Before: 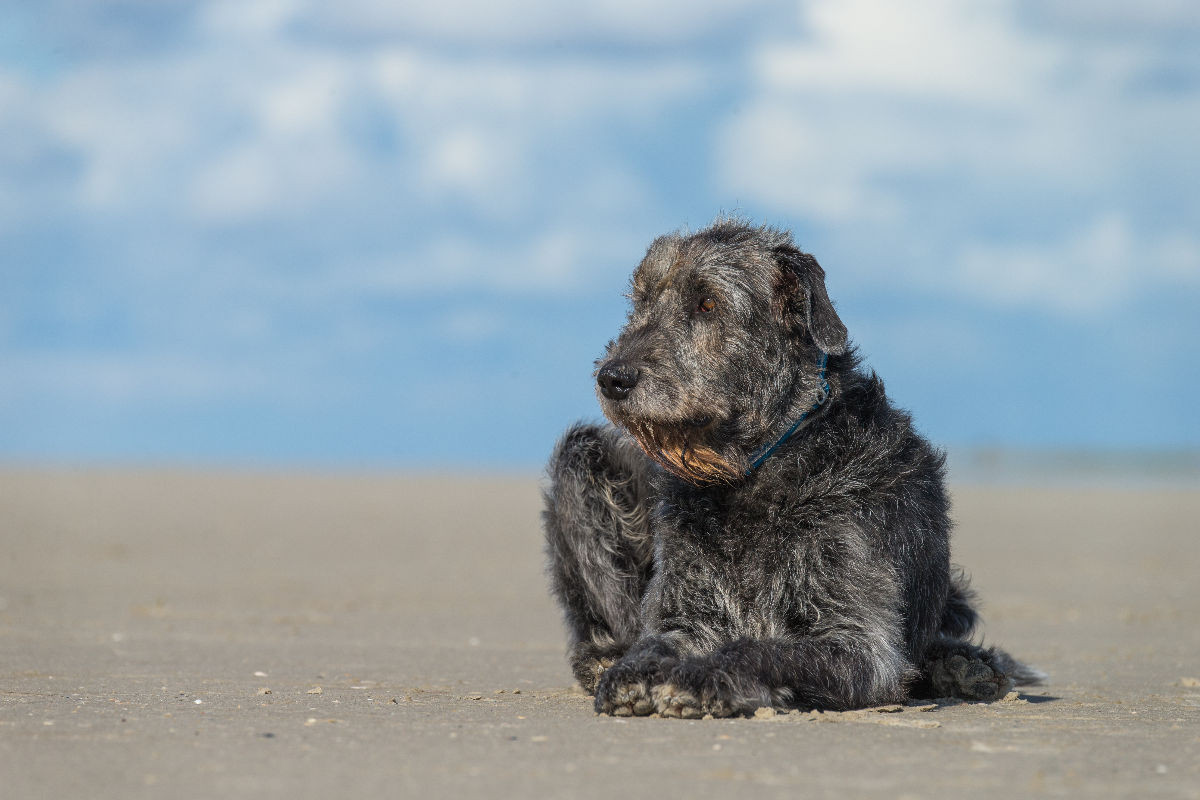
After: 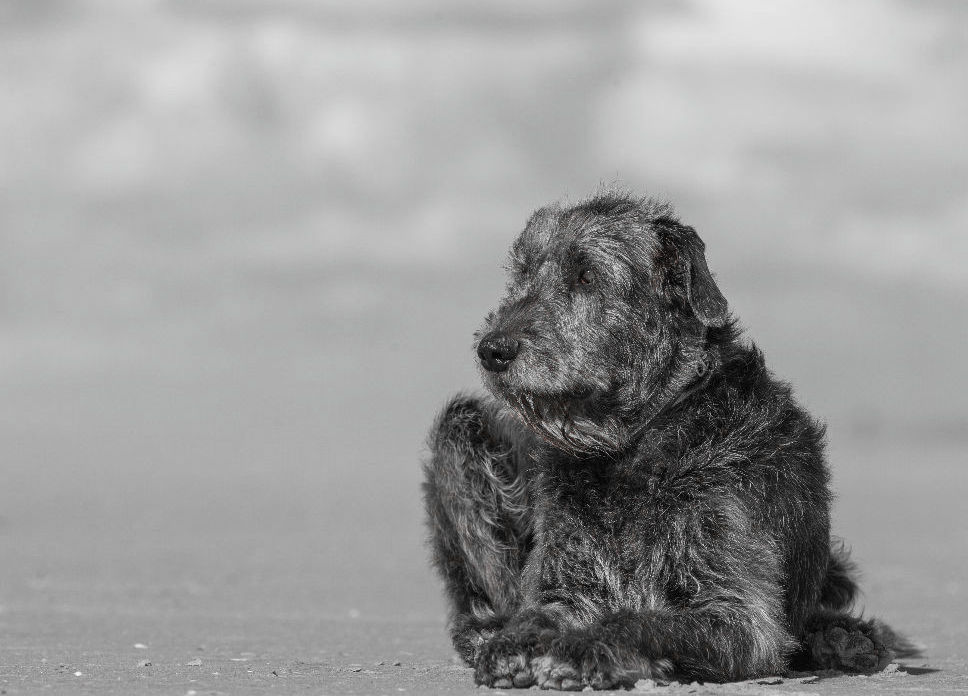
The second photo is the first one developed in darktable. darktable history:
color zones: curves: ch1 [(0, 0.006) (0.094, 0.285) (0.171, 0.001) (0.429, 0.001) (0.571, 0.003) (0.714, 0.004) (0.857, 0.004) (1, 0.006)]
crop: left 10.016%, top 3.623%, right 9.274%, bottom 9.333%
